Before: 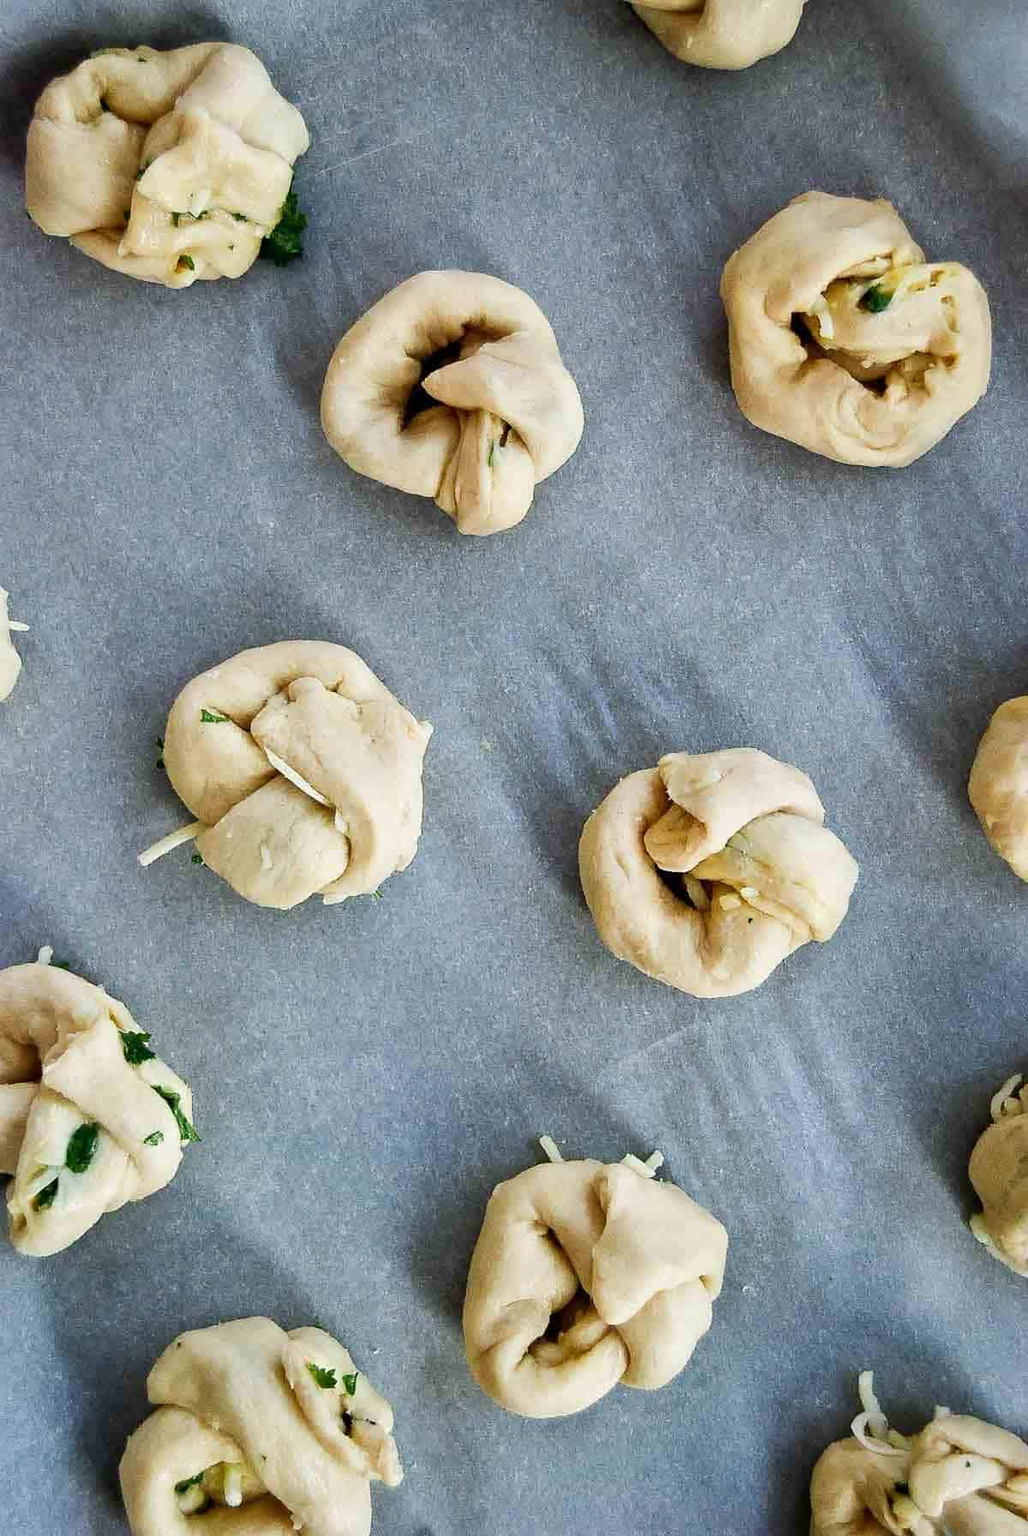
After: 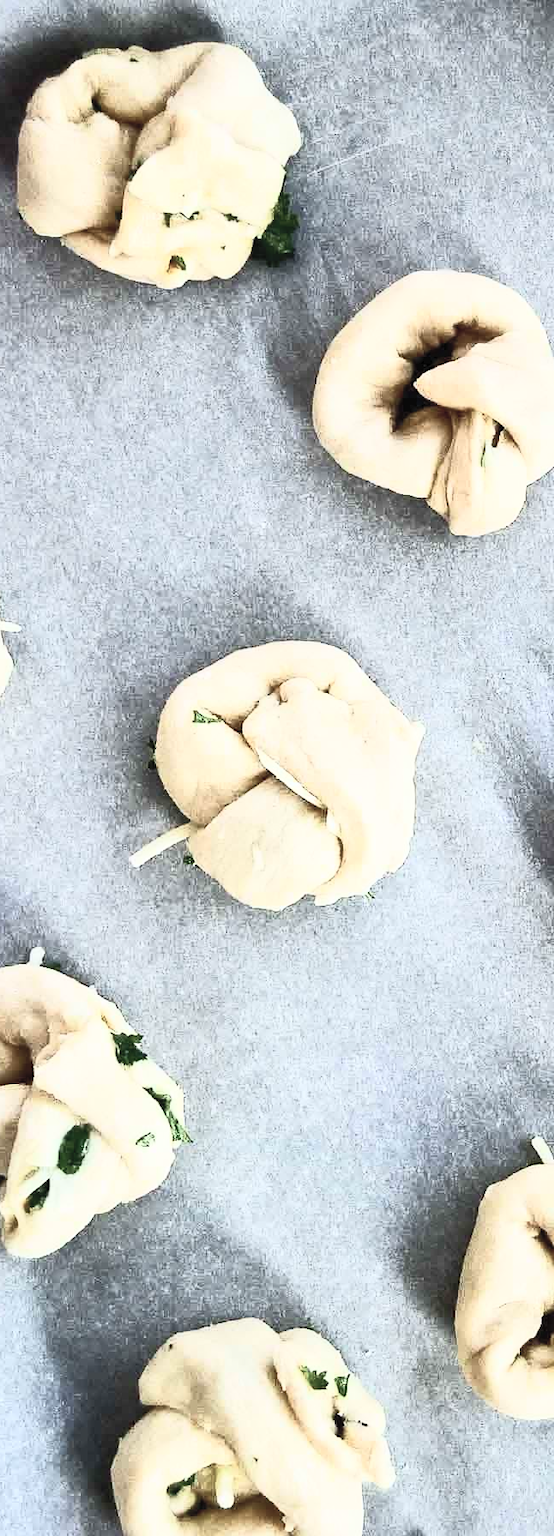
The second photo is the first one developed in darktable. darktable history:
crop: left 0.882%, right 45.256%, bottom 0.084%
contrast brightness saturation: contrast 0.583, brightness 0.573, saturation -0.335
